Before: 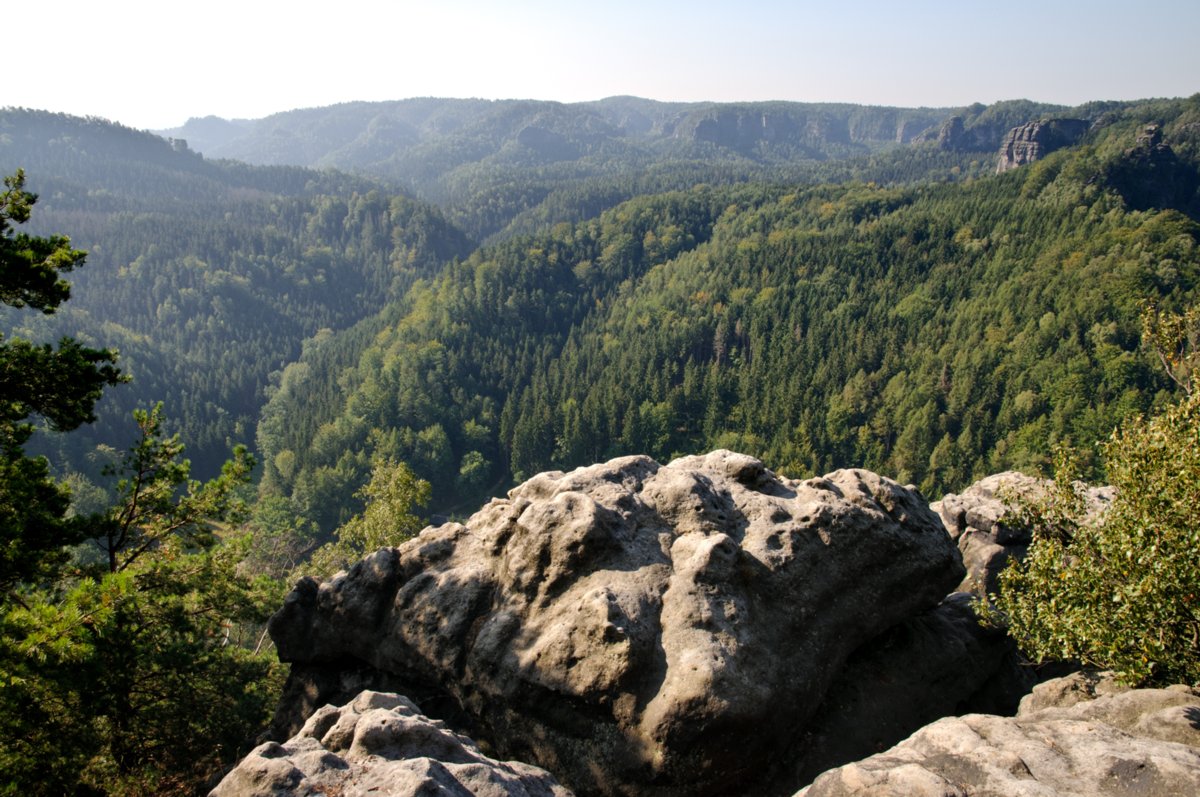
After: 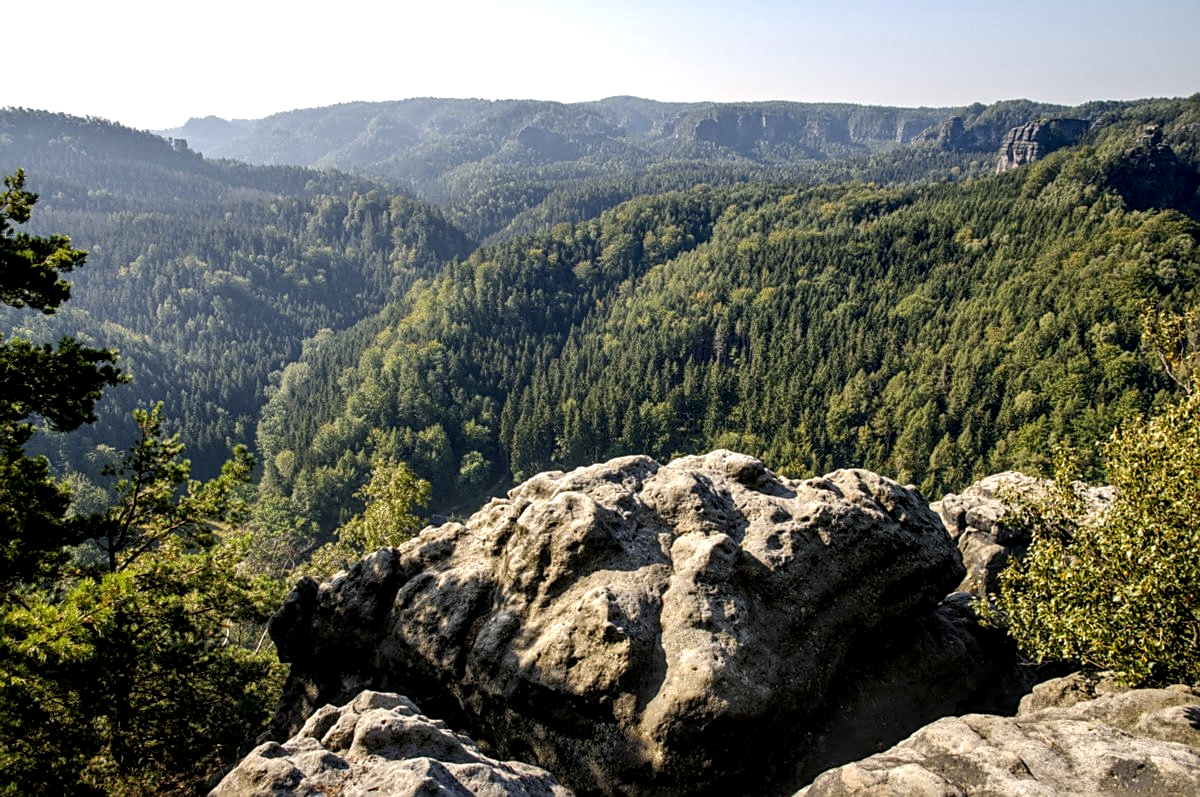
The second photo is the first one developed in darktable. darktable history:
sharpen: on, module defaults
local contrast: detail 150%
color contrast: green-magenta contrast 0.8, blue-yellow contrast 1.1, unbound 0
